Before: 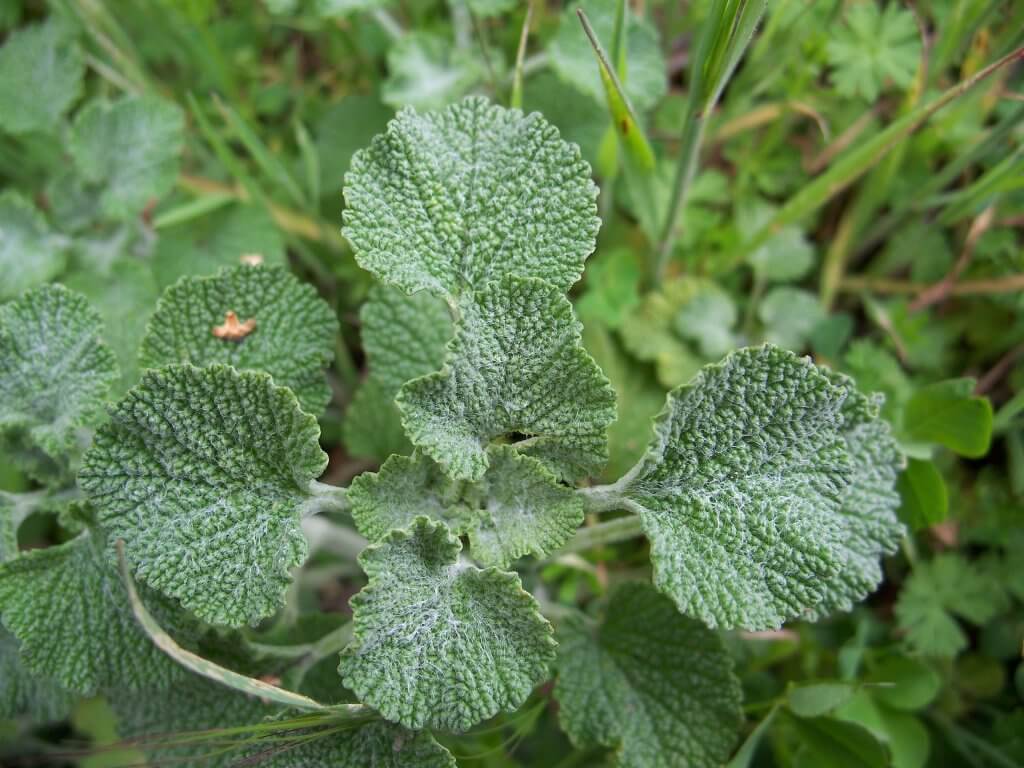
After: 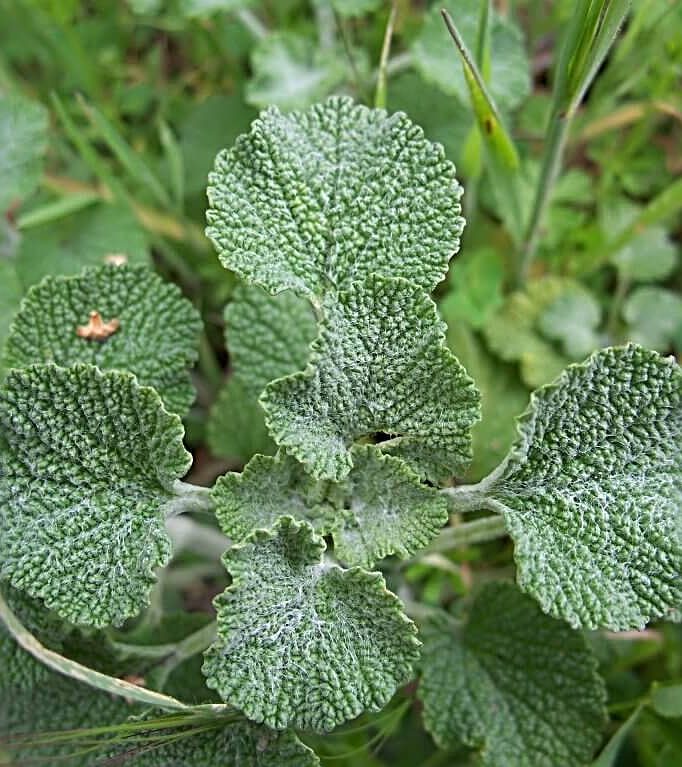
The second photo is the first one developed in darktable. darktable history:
sharpen: radius 3.025, amount 0.757
crop and rotate: left 13.342%, right 19.991%
